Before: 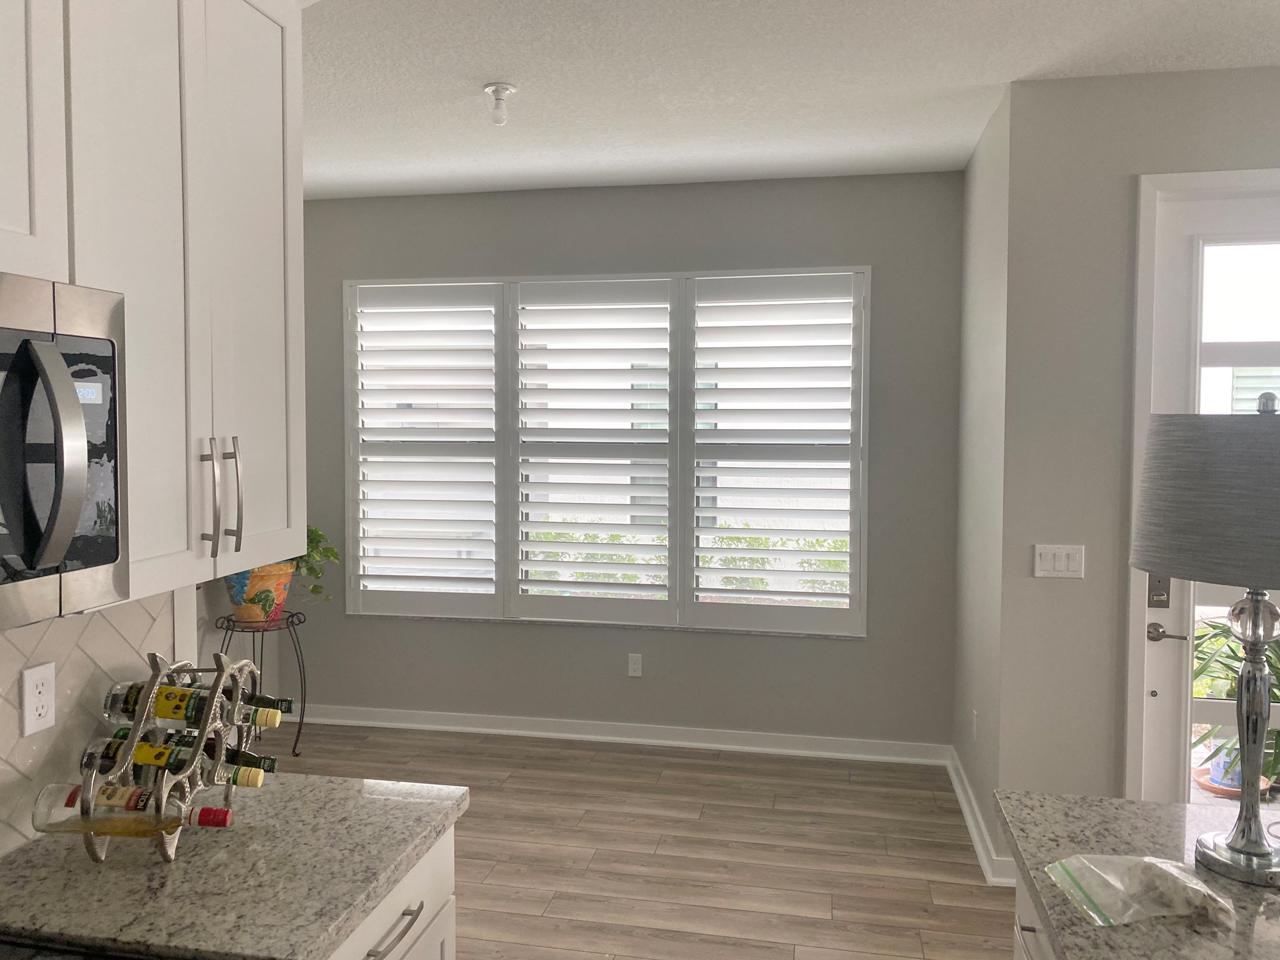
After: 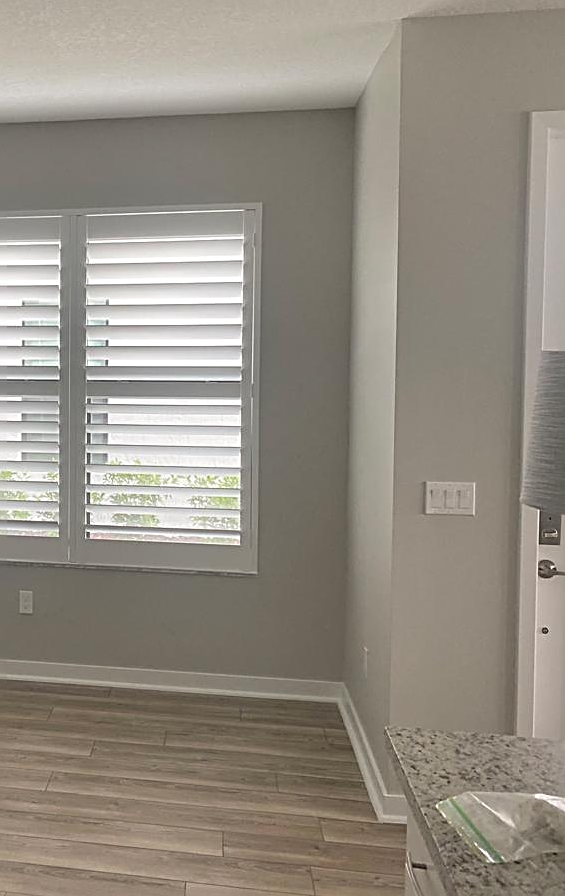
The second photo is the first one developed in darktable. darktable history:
crop: left 47.628%, top 6.643%, right 7.874%
sharpen: radius 2.584, amount 0.688
